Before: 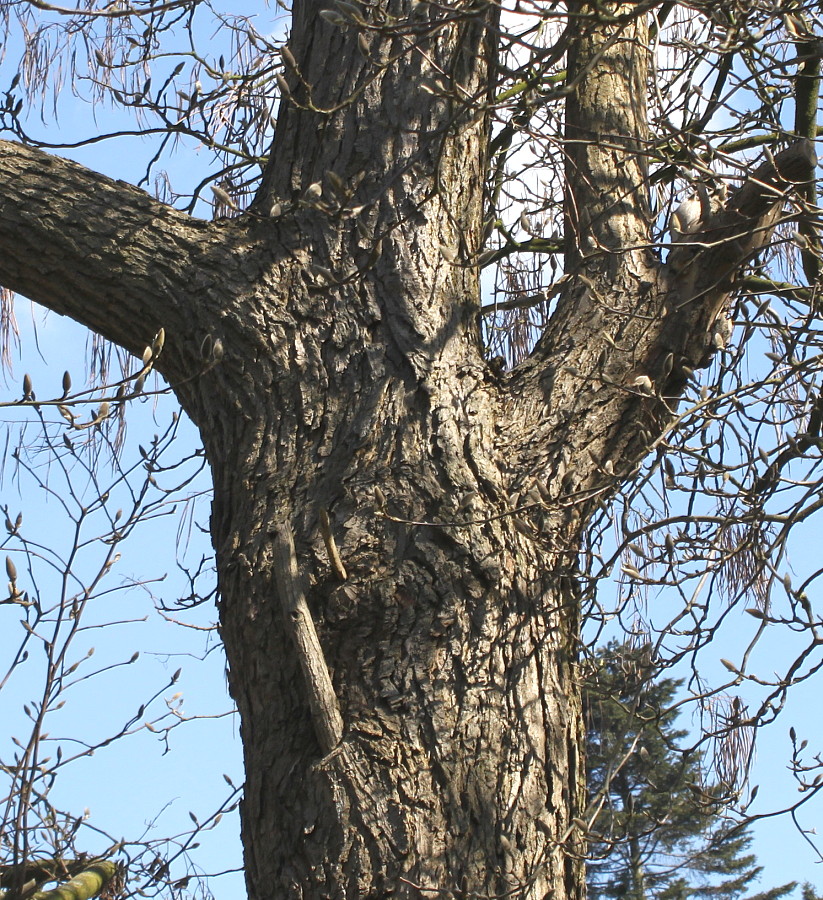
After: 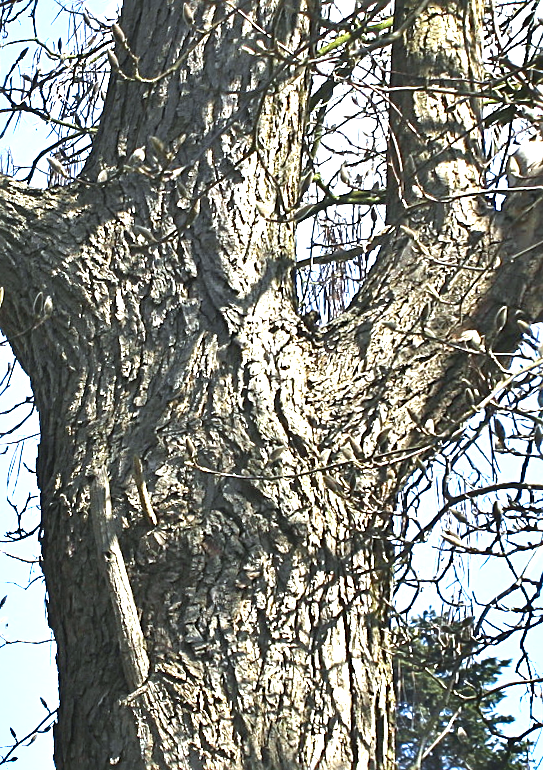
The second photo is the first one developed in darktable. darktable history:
shadows and highlights: shadows 60, soften with gaussian
rotate and perspective: rotation 1.69°, lens shift (vertical) -0.023, lens shift (horizontal) -0.291, crop left 0.025, crop right 0.988, crop top 0.092, crop bottom 0.842
white balance: red 0.925, blue 1.046
crop and rotate: left 15.055%, right 18.278%
color balance rgb: on, module defaults
exposure: black level correction 0, exposure 1.45 EV, compensate exposure bias true, compensate highlight preservation false
sharpen: radius 2.543, amount 0.636
